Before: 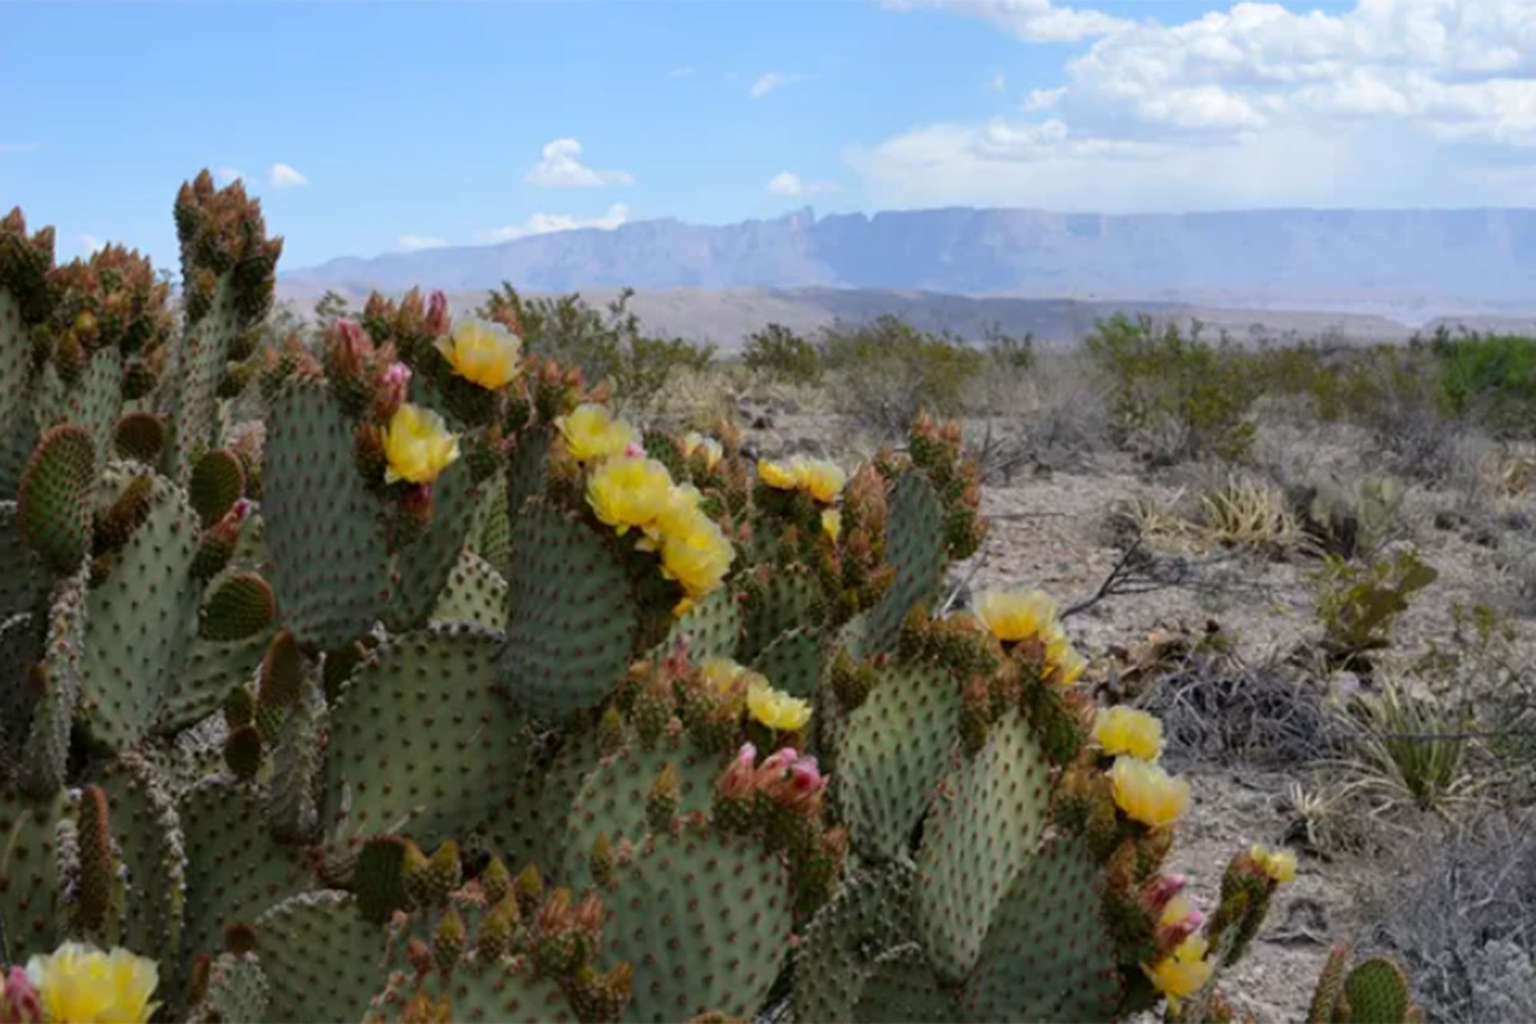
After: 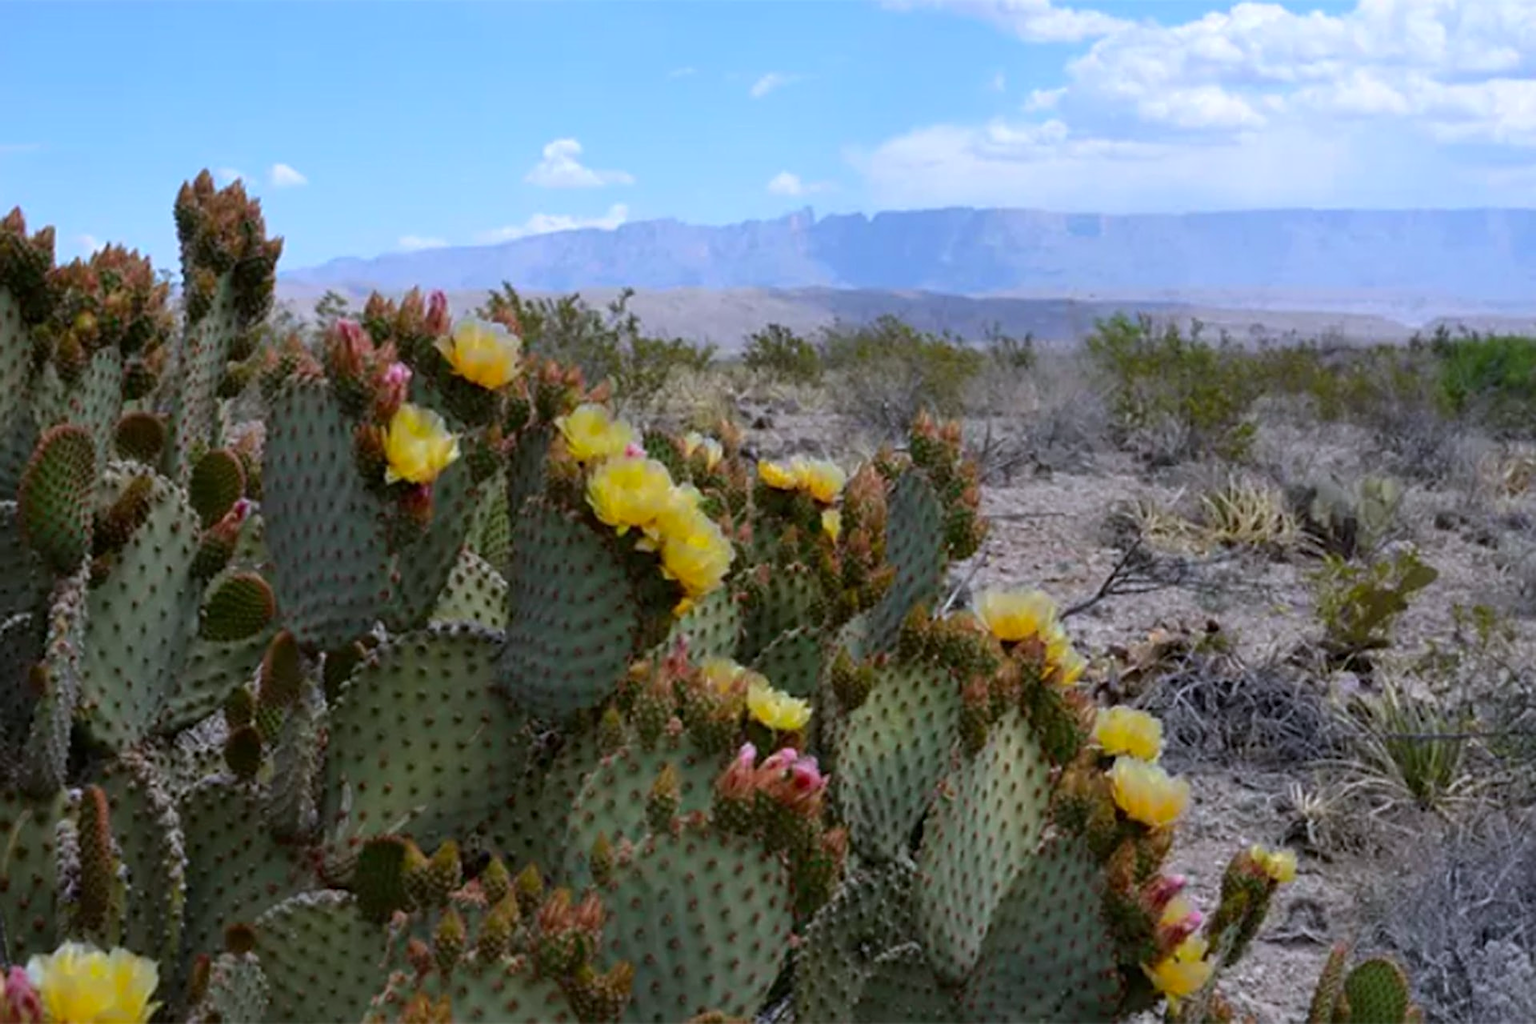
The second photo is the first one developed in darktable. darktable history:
color calibration: illuminant as shot in camera, x 0.358, y 0.373, temperature 4628.91 K
contrast brightness saturation: saturation 0.127
sharpen: on, module defaults
